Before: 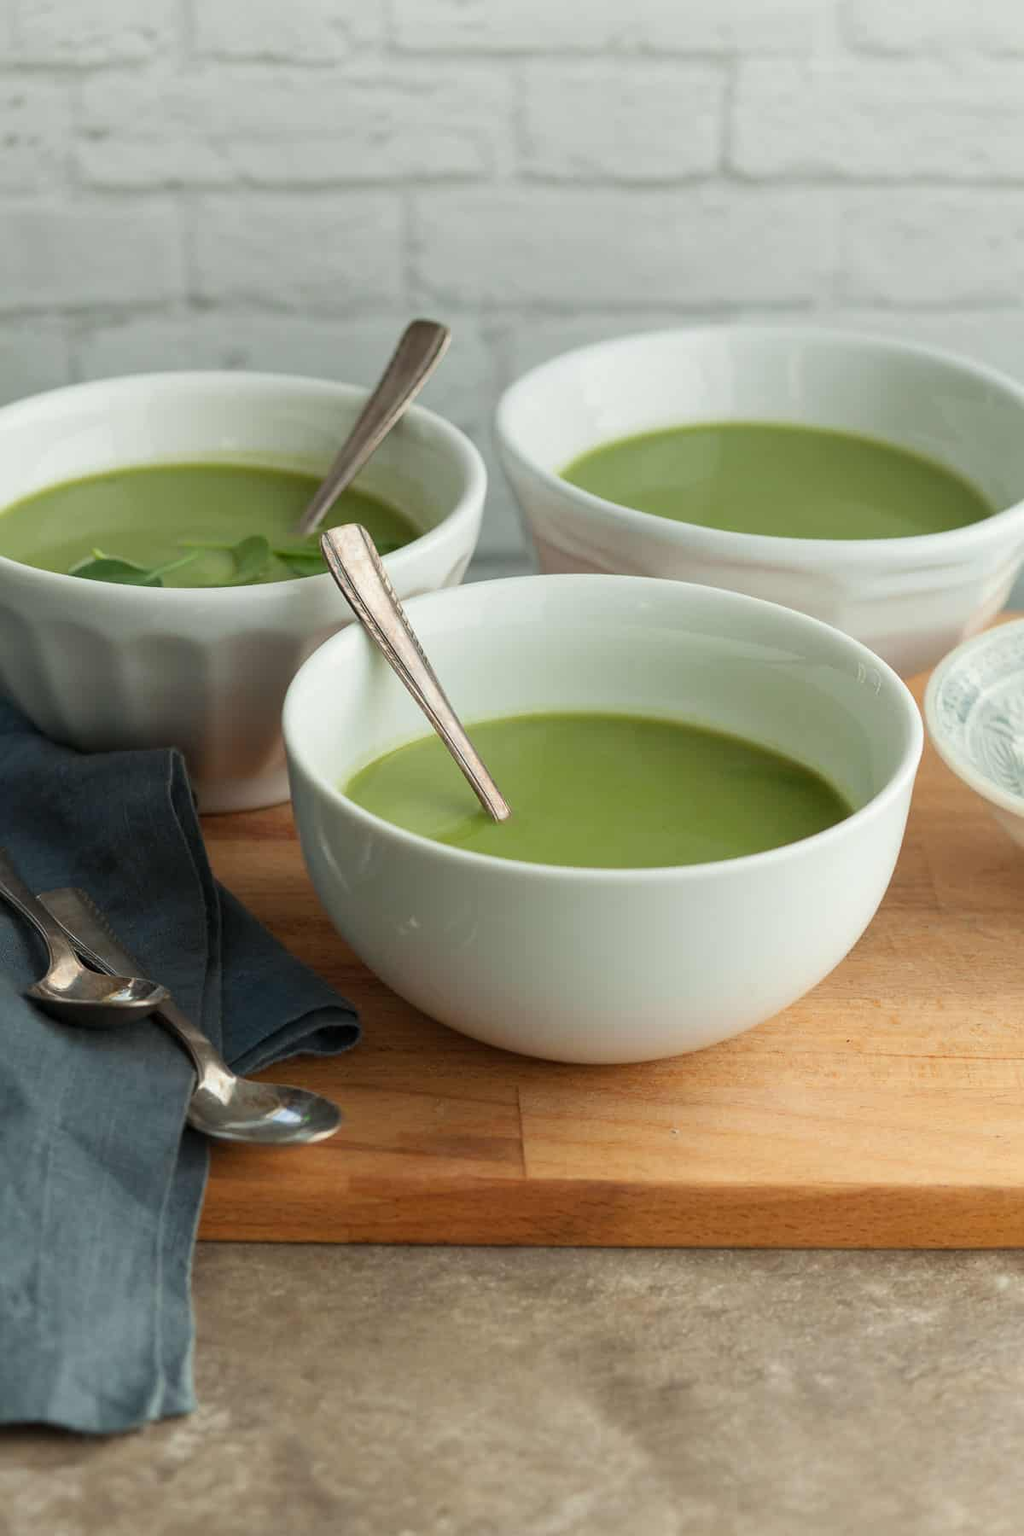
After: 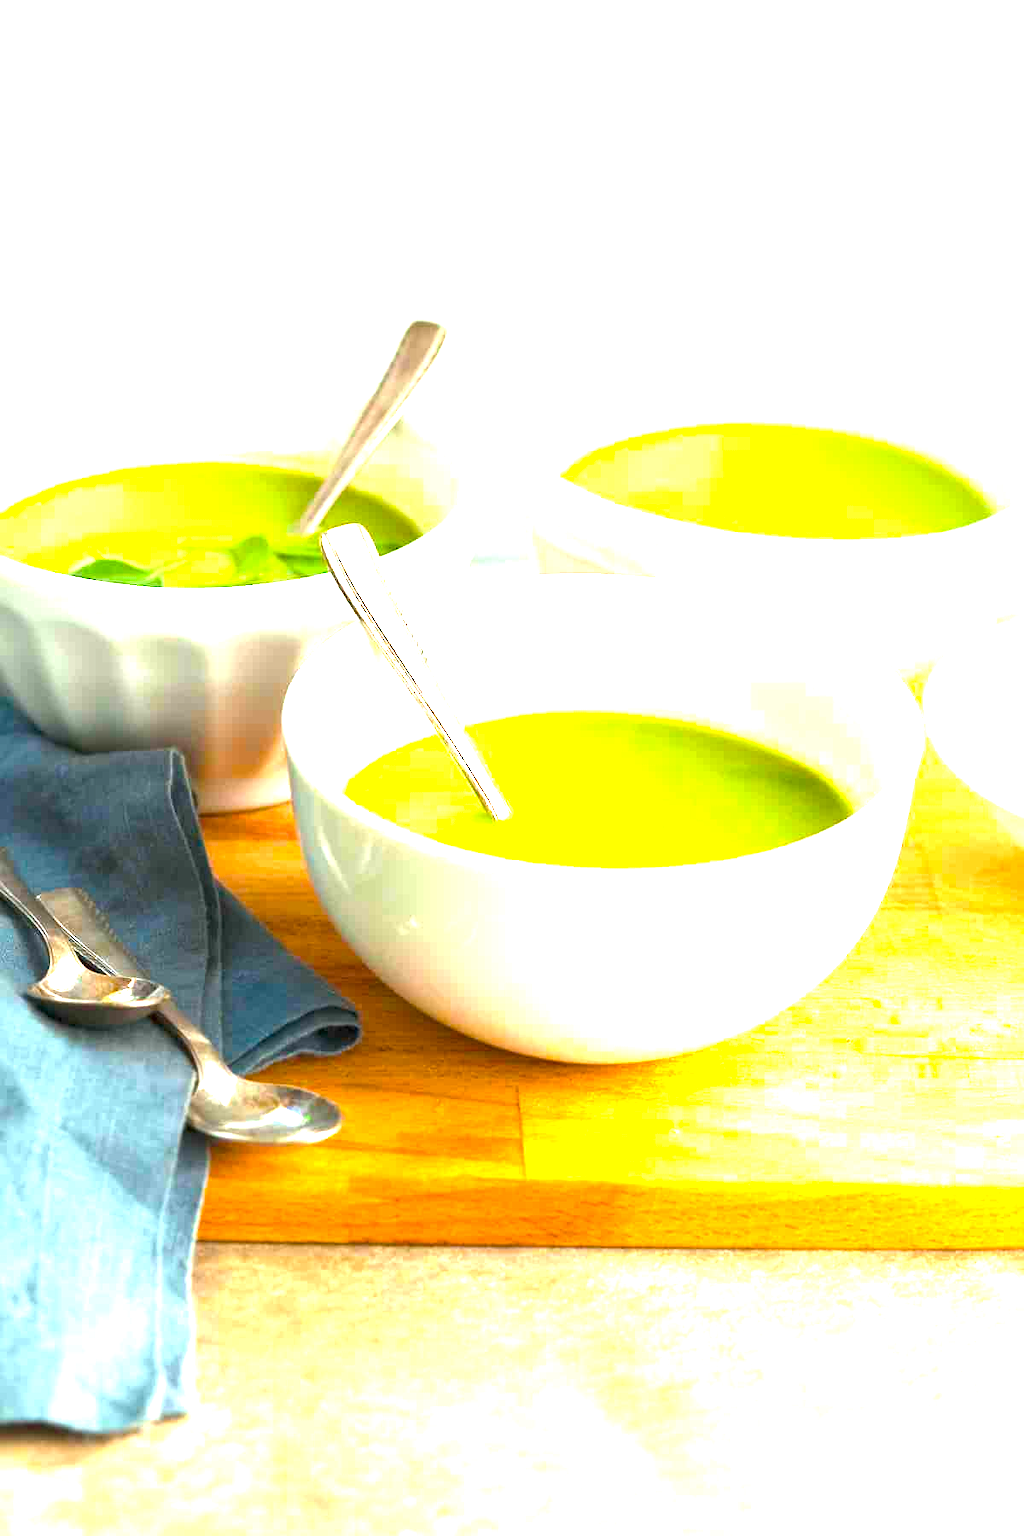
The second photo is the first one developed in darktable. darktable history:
color balance rgb: linear chroma grading › global chroma 20%, perceptual saturation grading › global saturation 25%, perceptual brilliance grading › global brilliance 20%, global vibrance 20%
exposure: black level correction 0, exposure 2 EV, compensate highlight preservation false
